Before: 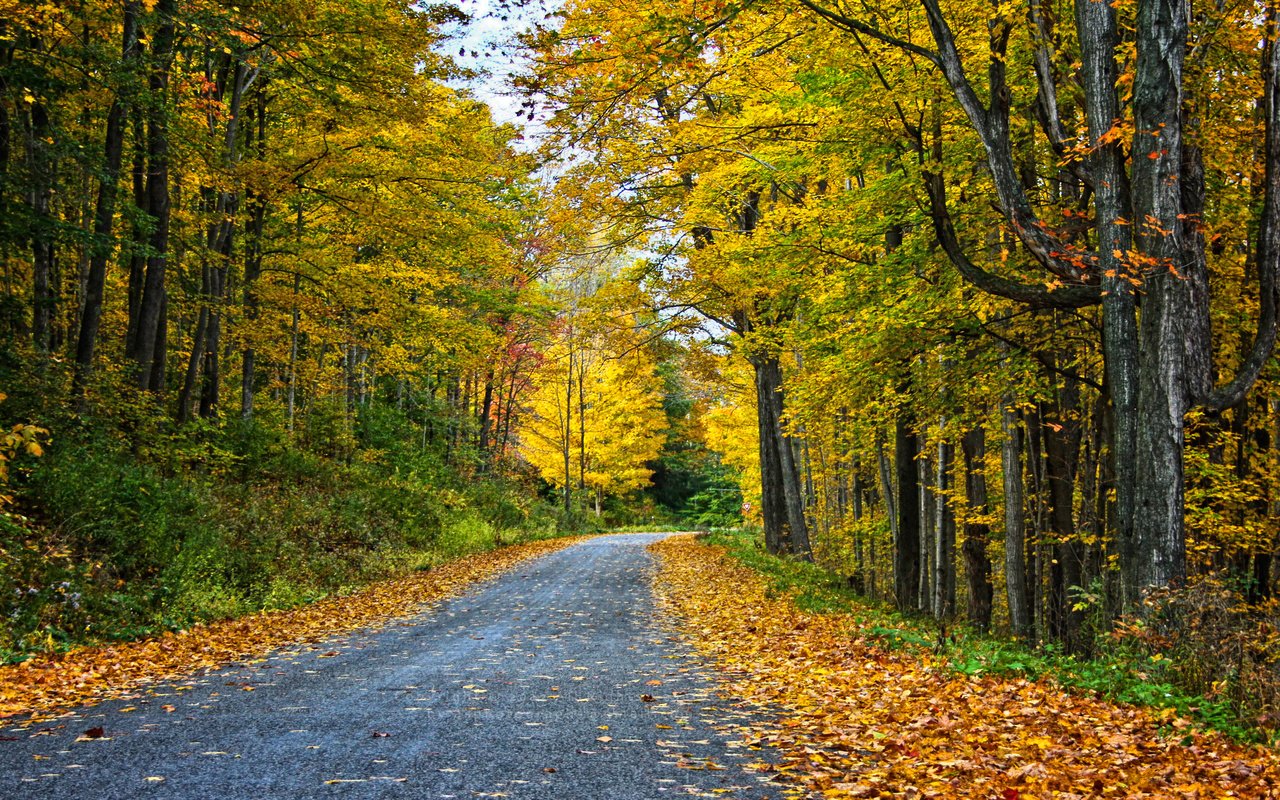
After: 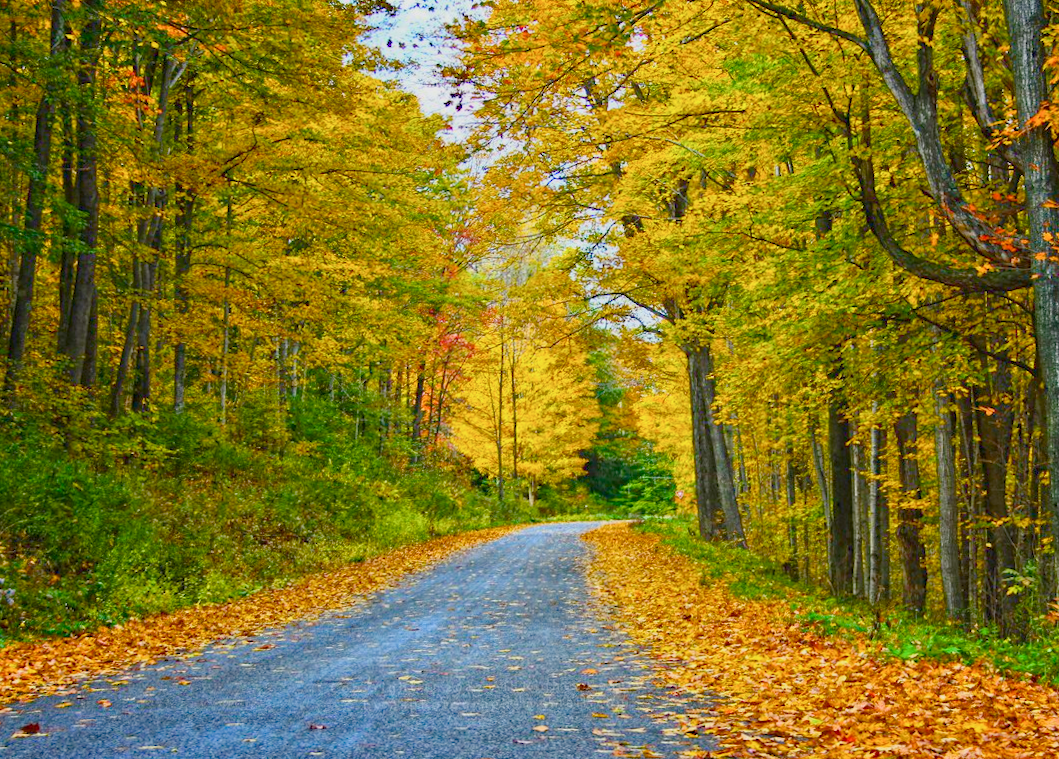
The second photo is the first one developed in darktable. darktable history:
exposure: exposure 0.631 EV, compensate exposure bias true, compensate highlight preservation false
color balance rgb: linear chroma grading › global chroma 41.982%, perceptual saturation grading › global saturation 0.794%, perceptual saturation grading › highlights -19.959%, perceptual saturation grading › shadows 19.987%, contrast -29.986%
crop and rotate: angle 0.737°, left 4.42%, top 0.499%, right 11.14%, bottom 2.571%
